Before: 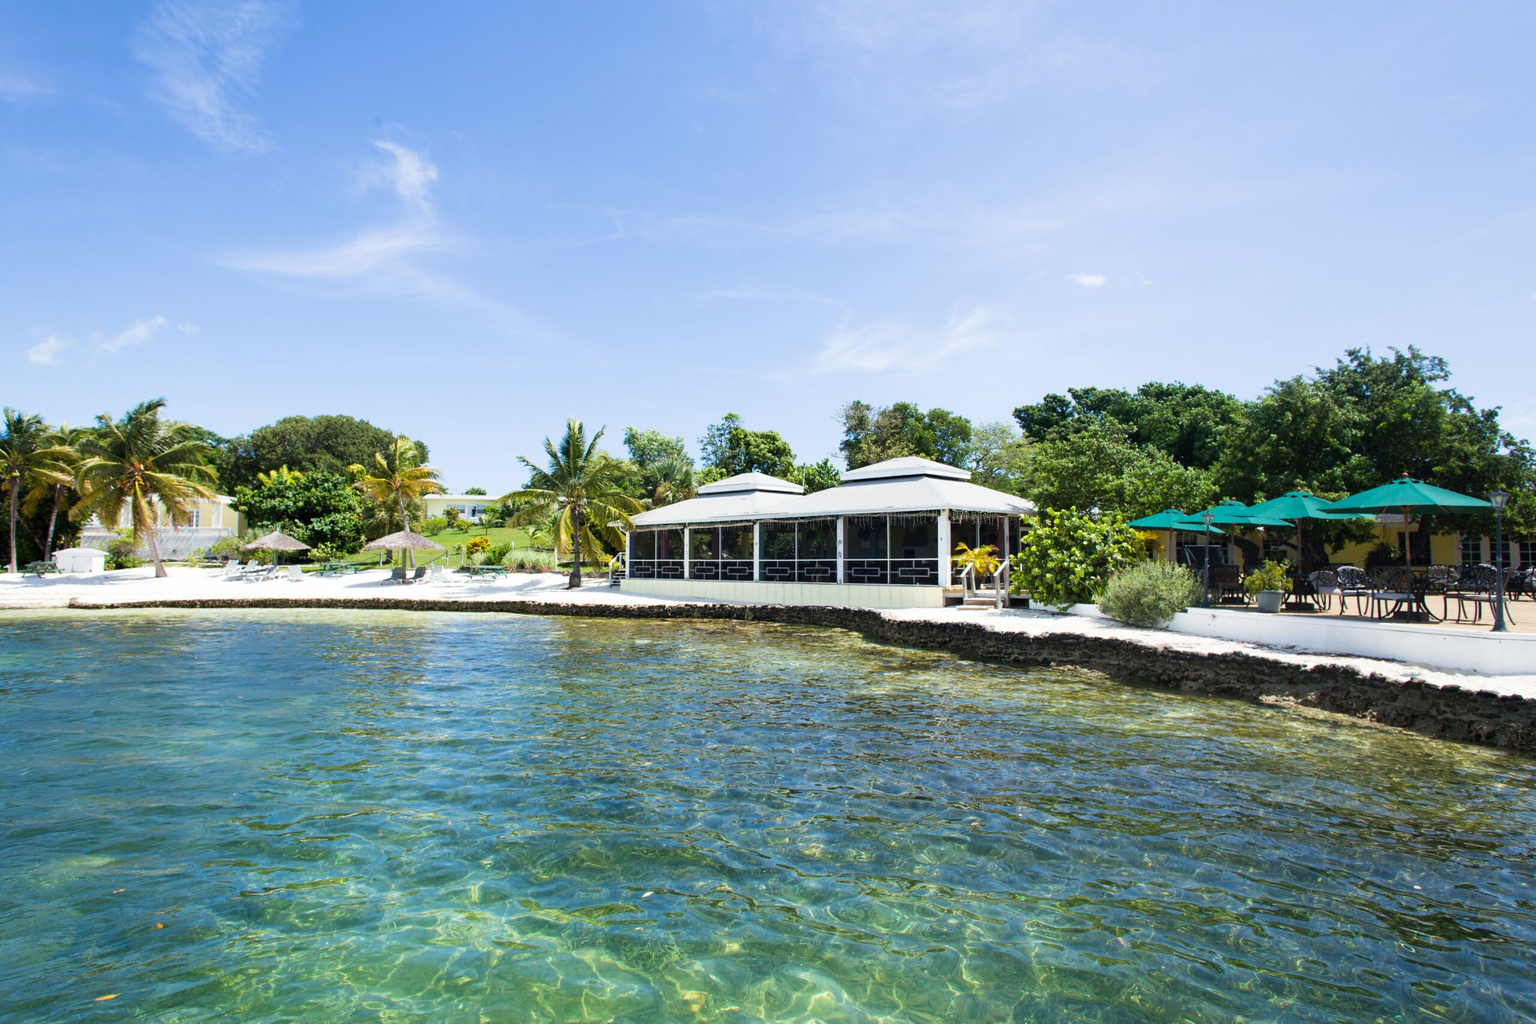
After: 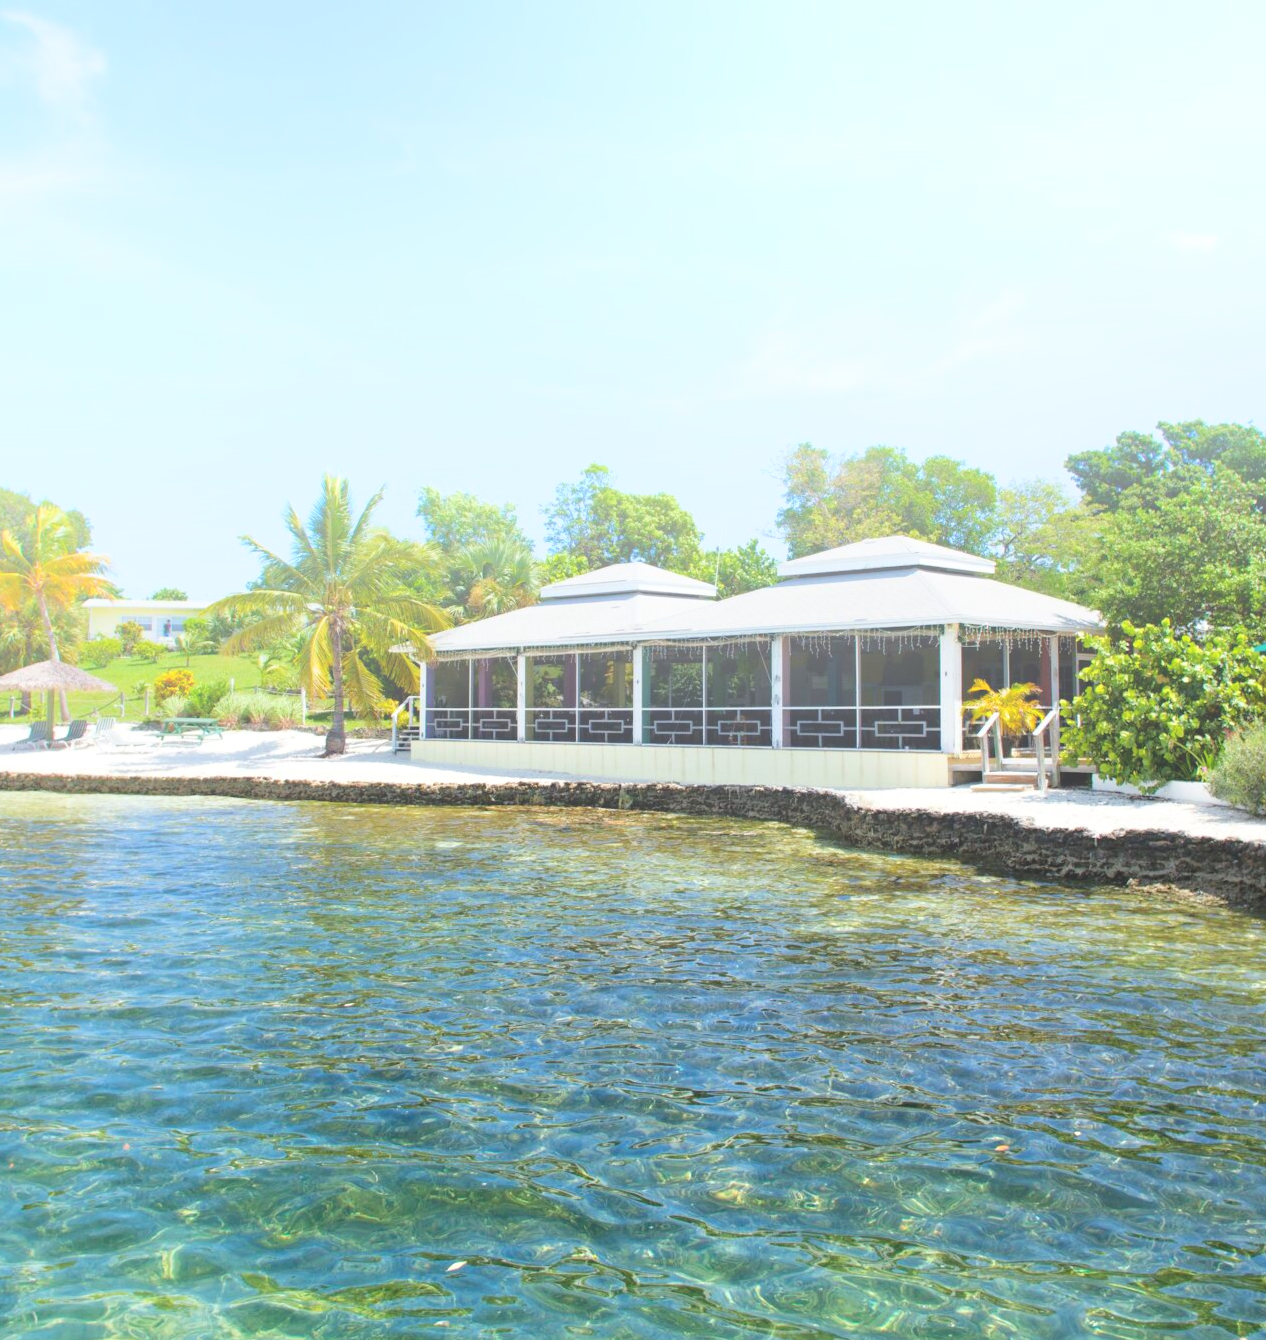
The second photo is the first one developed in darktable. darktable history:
crop and rotate: angle 0.02°, left 24.353%, top 13.219%, right 26.156%, bottom 8.224%
tone equalizer: -8 EV 0.001 EV, -7 EV -0.004 EV, -6 EV 0.009 EV, -5 EV 0.032 EV, -4 EV 0.276 EV, -3 EV 0.644 EV, -2 EV 0.584 EV, -1 EV 0.187 EV, +0 EV 0.024 EV
bloom: size 40%
